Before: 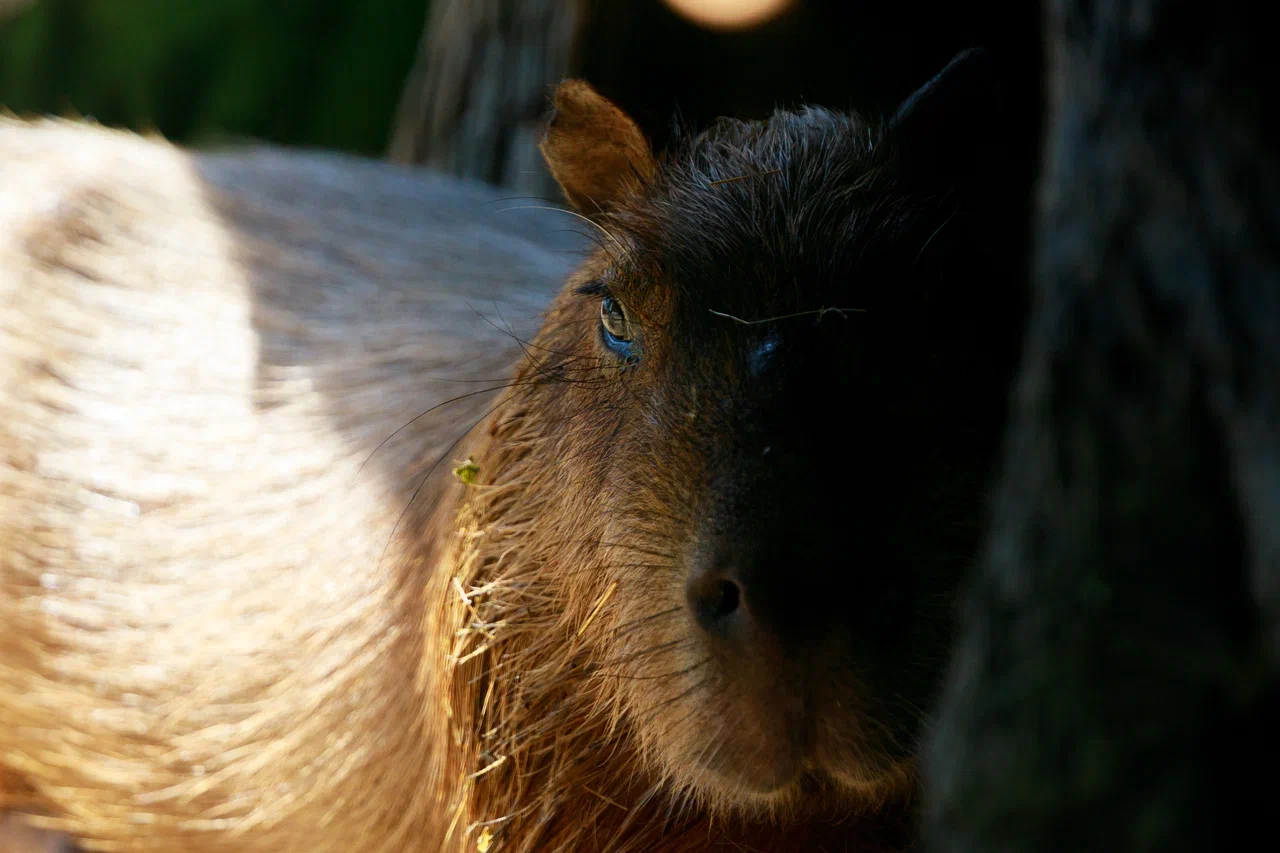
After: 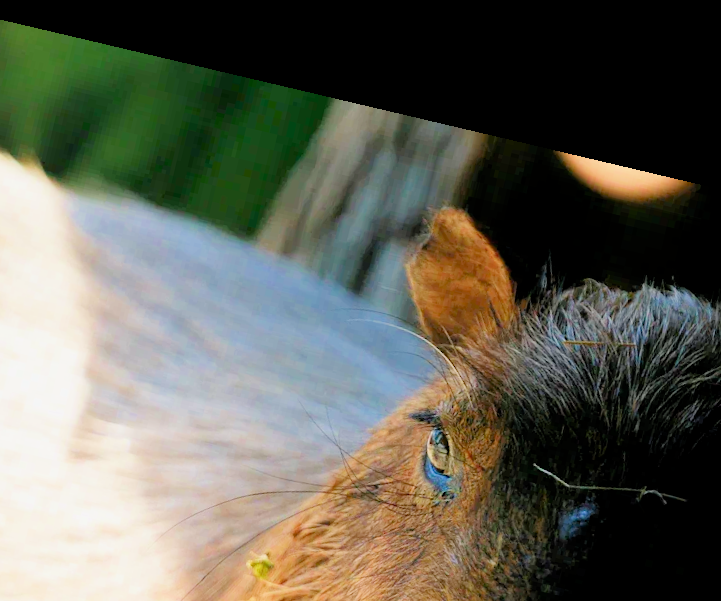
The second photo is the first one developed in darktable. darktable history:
filmic rgb: middle gray luminance 3.44%, black relative exposure -5.92 EV, white relative exposure 6.33 EV, threshold 6 EV, dynamic range scaling 22.4%, target black luminance 0%, hardness 2.33, latitude 45.85%, contrast 0.78, highlights saturation mix 100%, shadows ↔ highlights balance 0.033%, add noise in highlights 0, preserve chrominance max RGB, color science v3 (2019), use custom middle-gray values true, iterations of high-quality reconstruction 0, contrast in highlights soft, enable highlight reconstruction true
crop: left 19.556%, right 30.401%, bottom 46.458%
rotate and perspective: rotation 13.27°, automatic cropping off
